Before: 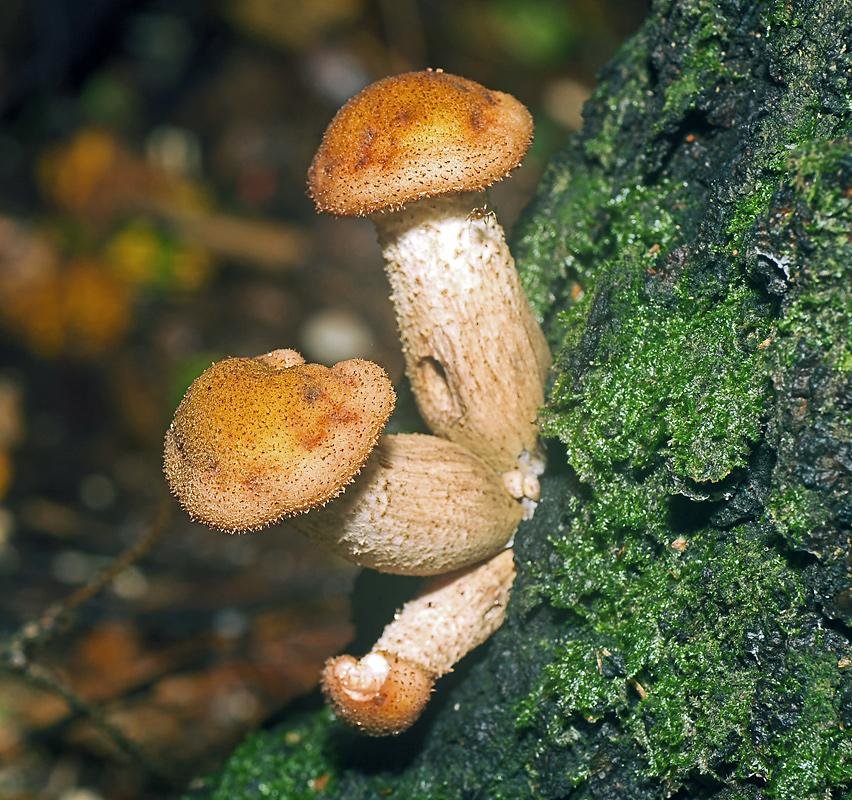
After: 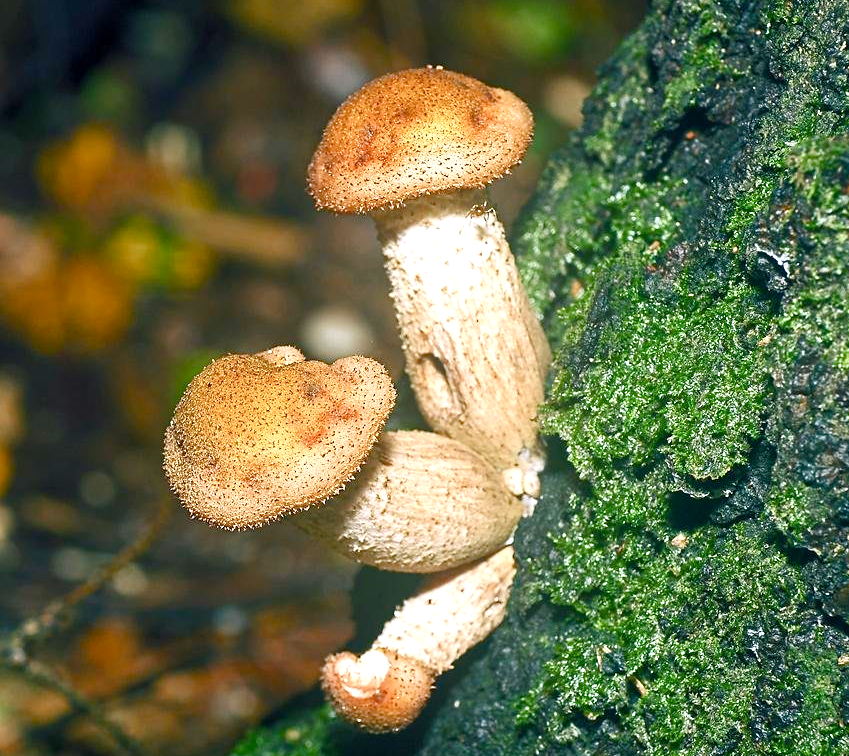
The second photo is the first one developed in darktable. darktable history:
color balance rgb: perceptual saturation grading › global saturation 20%, perceptual saturation grading › highlights -49.298%, perceptual saturation grading › shadows 24.385%, perceptual brilliance grading › global brilliance 3.278%, global vibrance 20%
crop: top 0.377%, right 0.258%, bottom 5.094%
exposure: exposure 0.492 EV, compensate exposure bias true, compensate highlight preservation false
